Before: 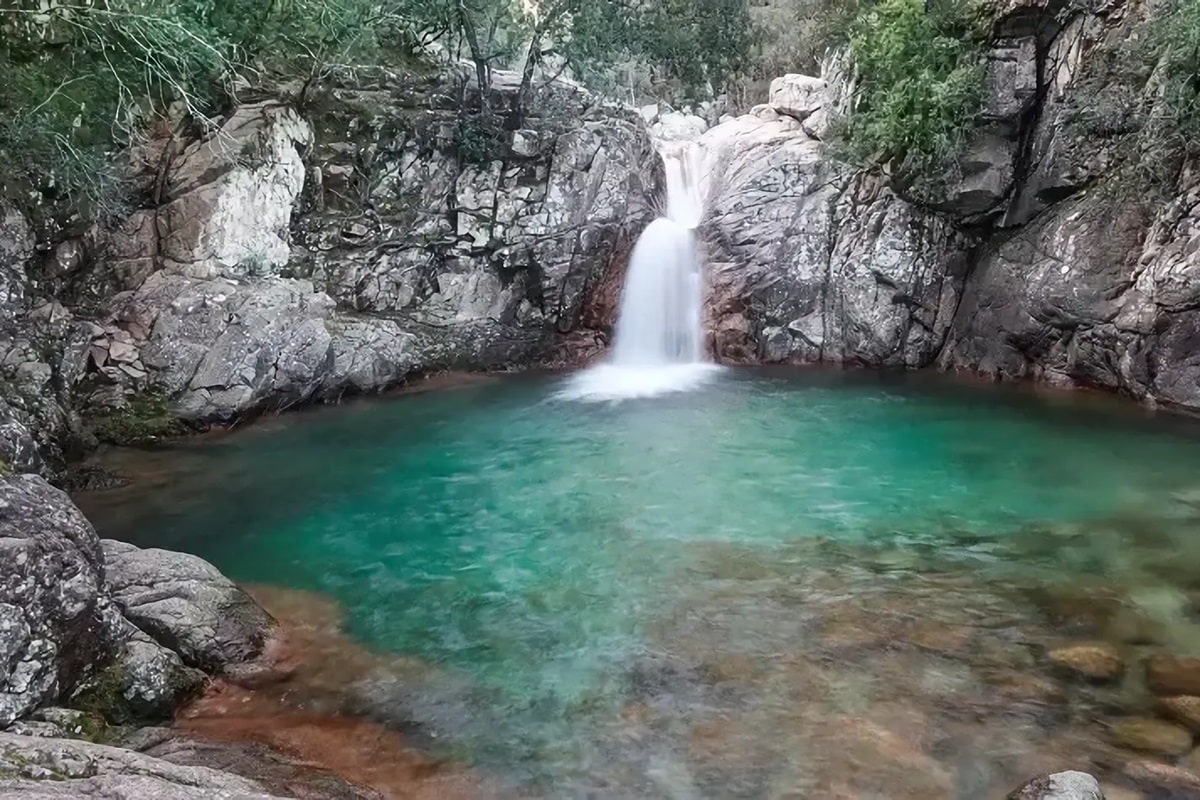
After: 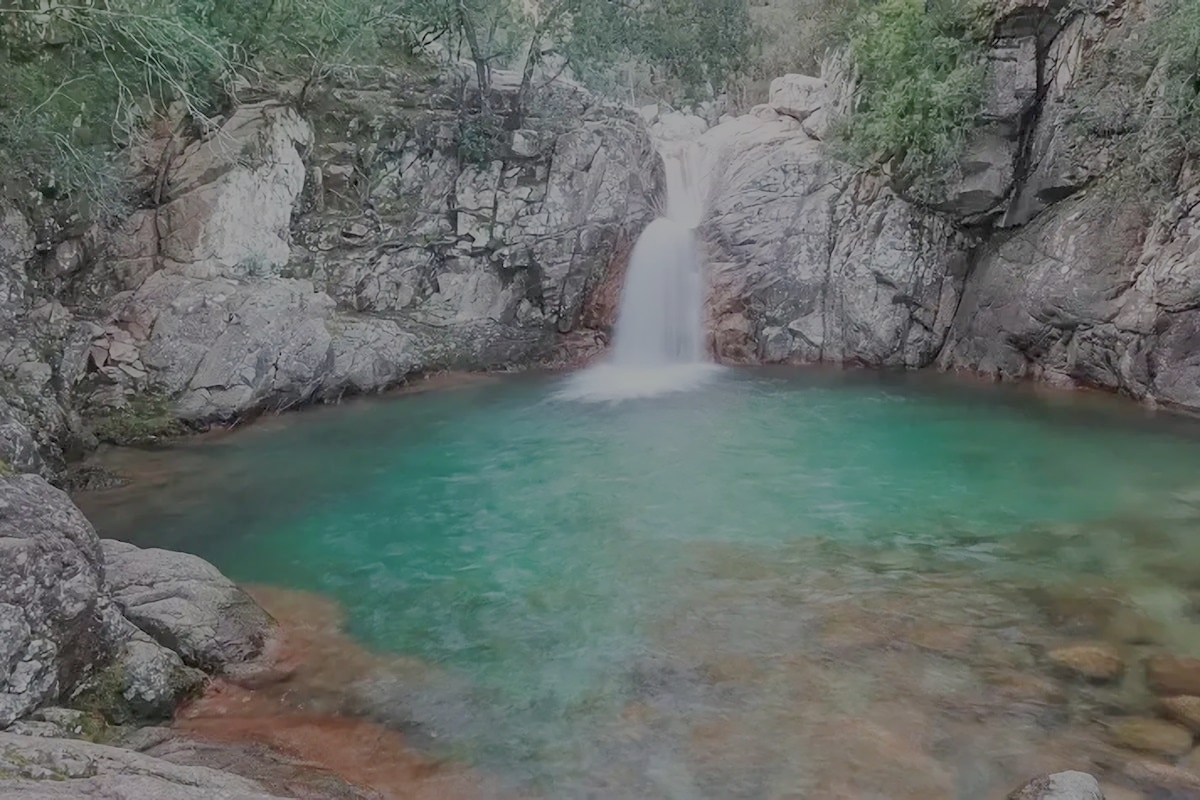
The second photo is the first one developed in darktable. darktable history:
filmic rgb: black relative exposure -15.94 EV, white relative exposure 7.96 EV, hardness 4.13, latitude 49.57%, contrast 0.511
